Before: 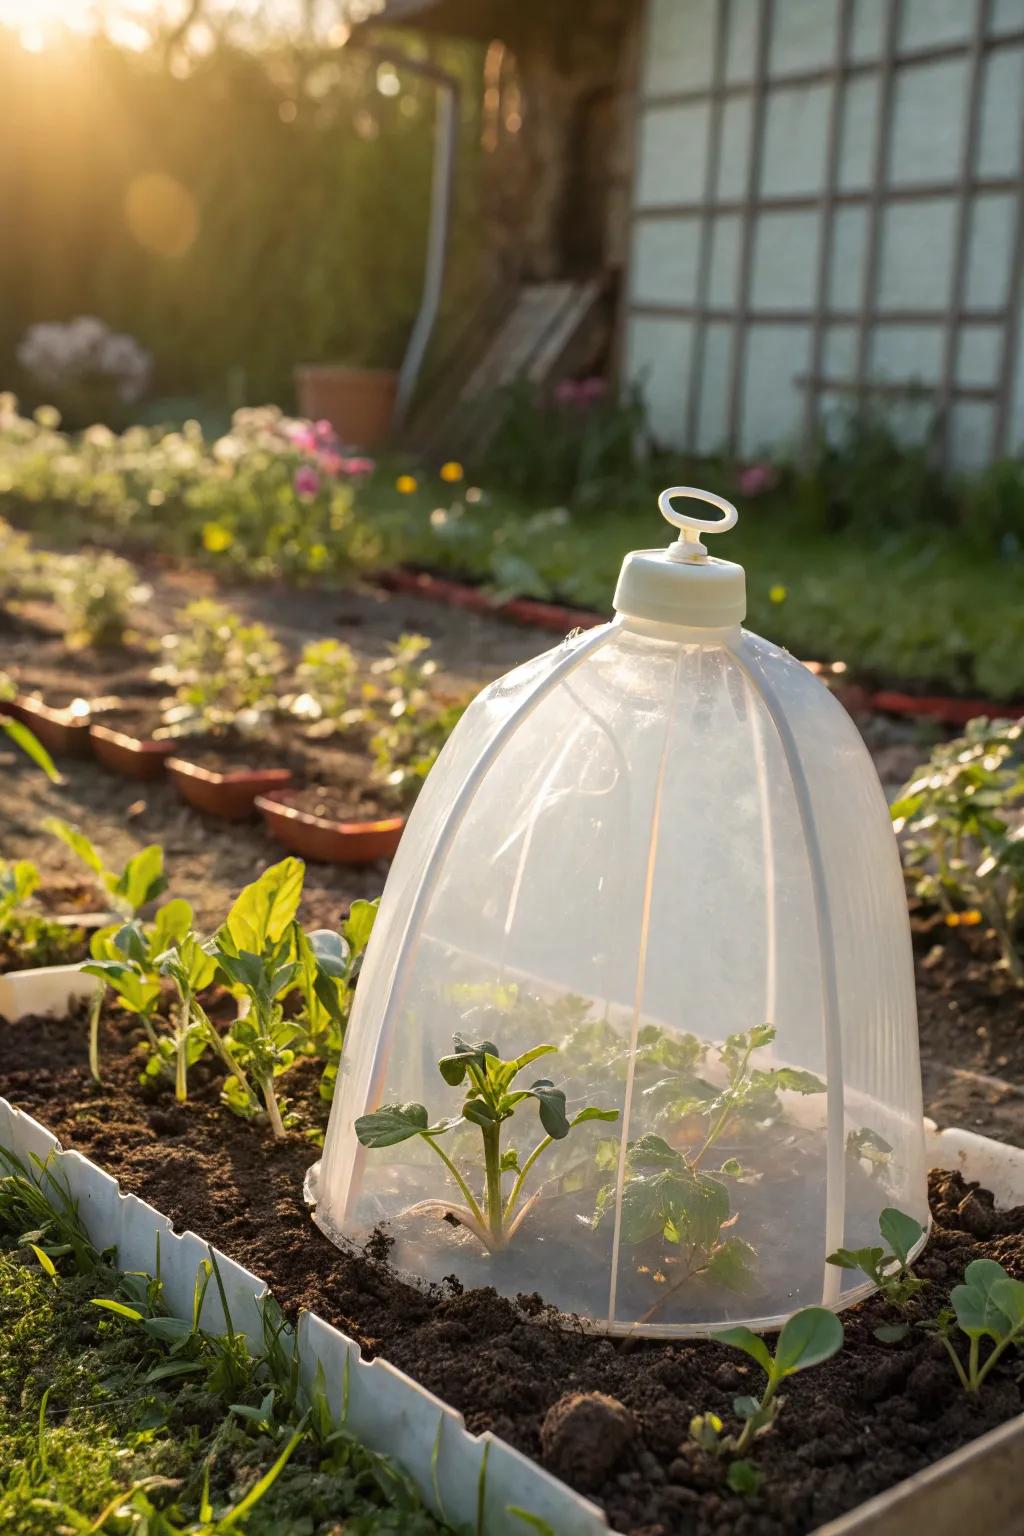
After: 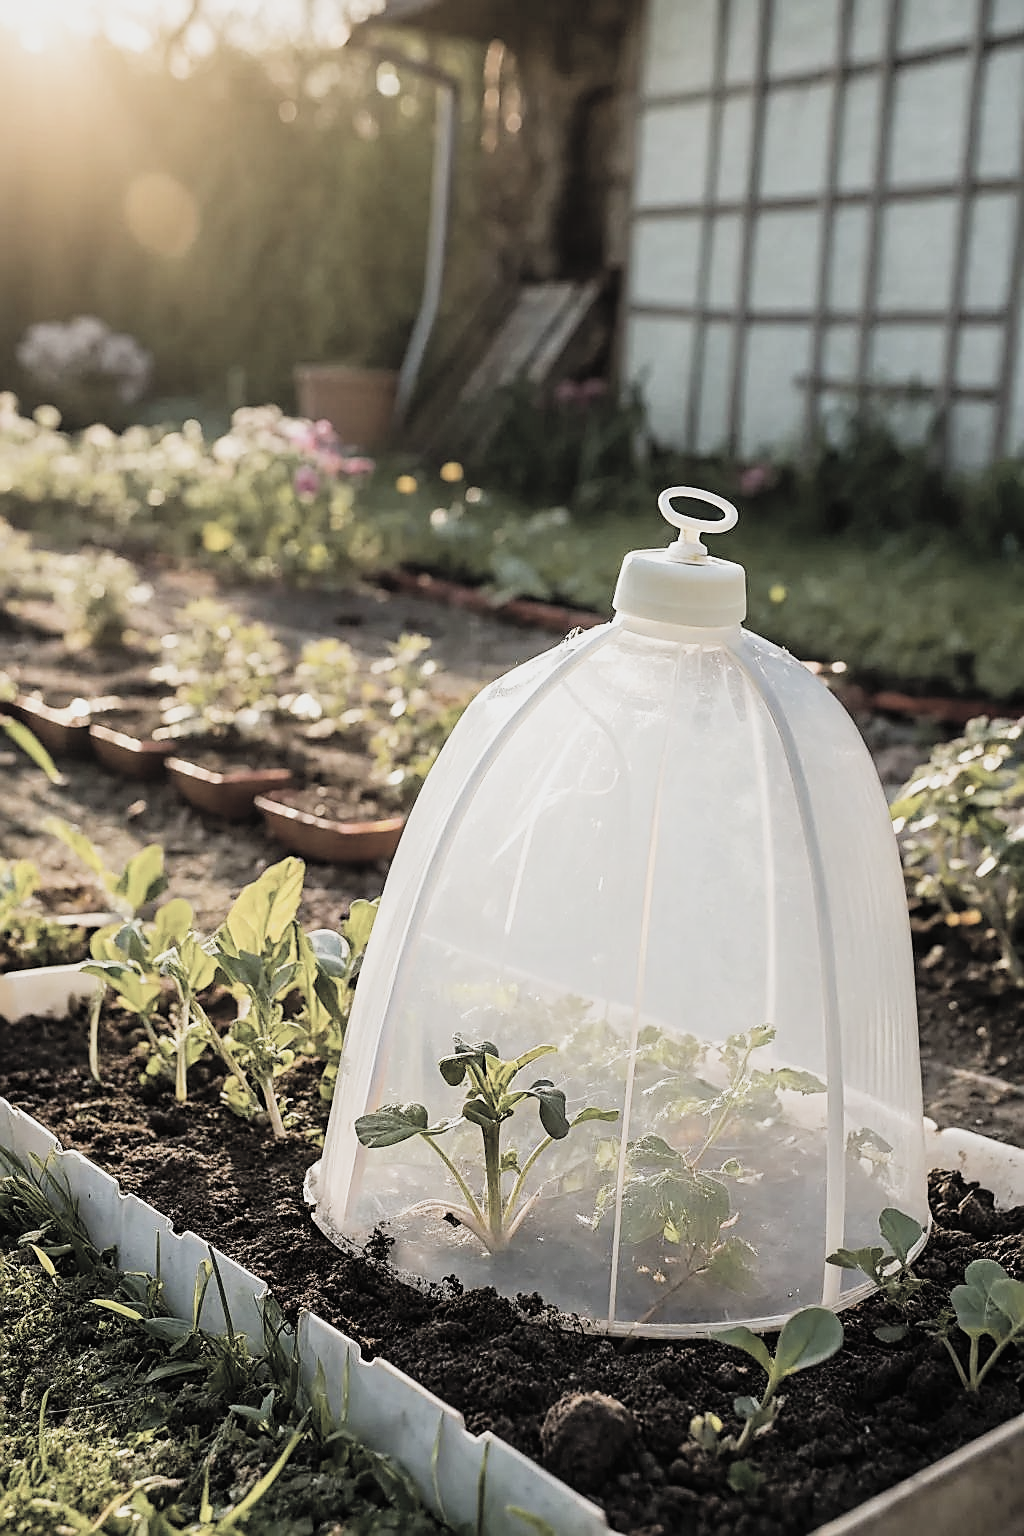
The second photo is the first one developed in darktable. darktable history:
contrast brightness saturation: brightness 0.18, saturation -0.5
sharpen: radius 1.4, amount 1.25, threshold 0.7
sigmoid: contrast 1.7
color correction: saturation 0.85
